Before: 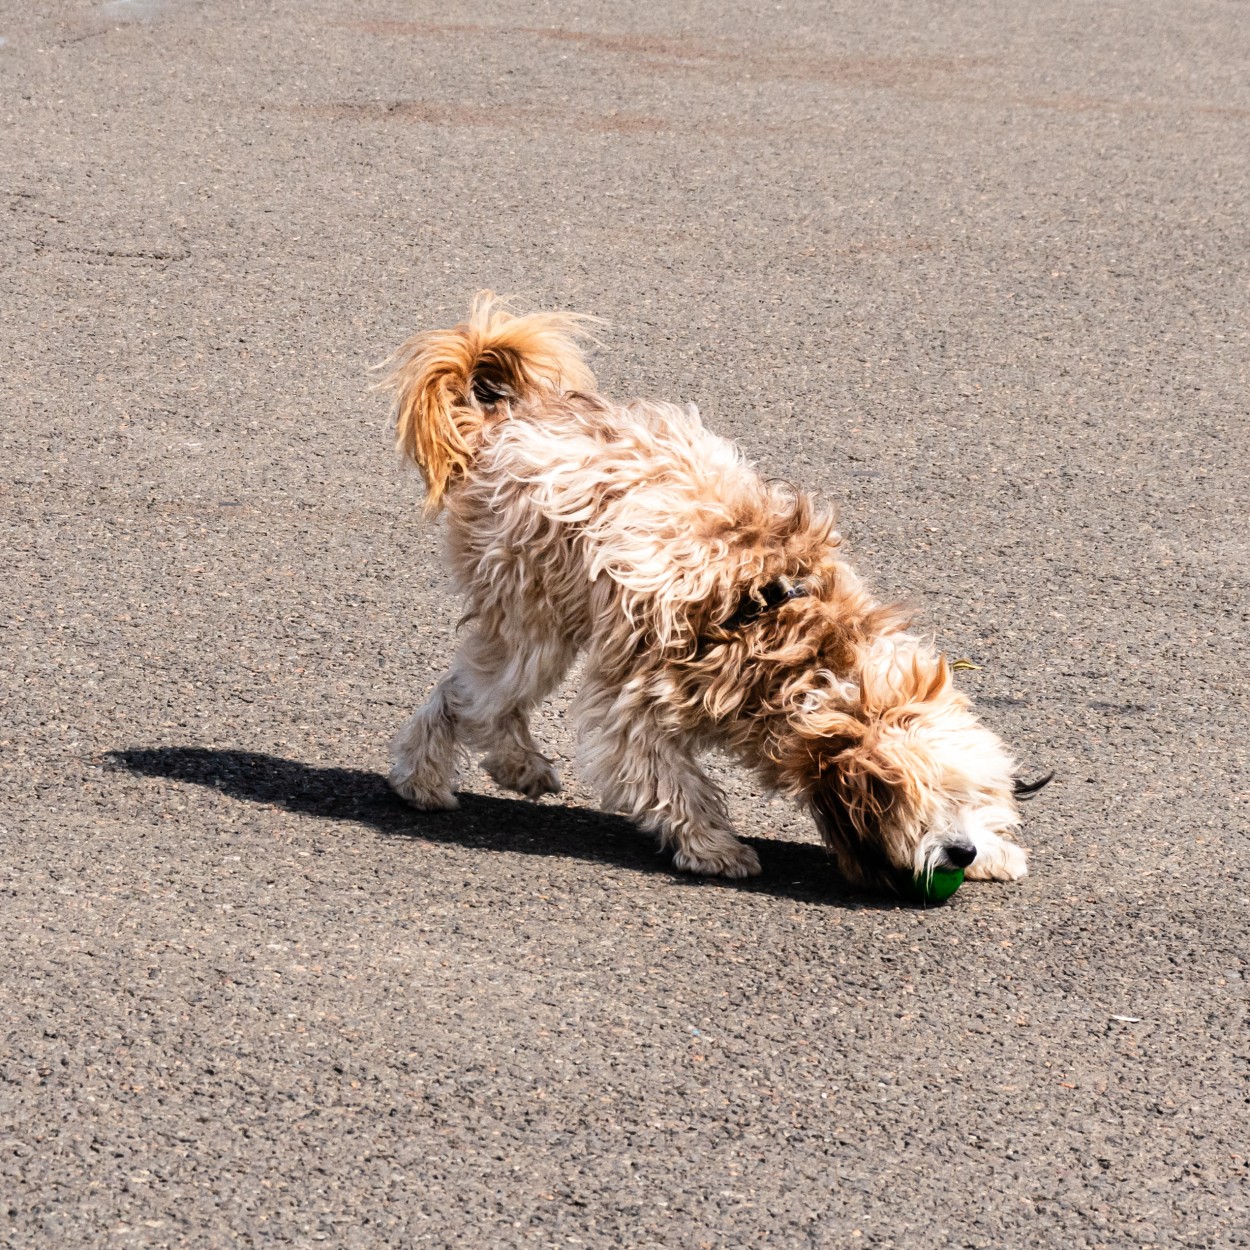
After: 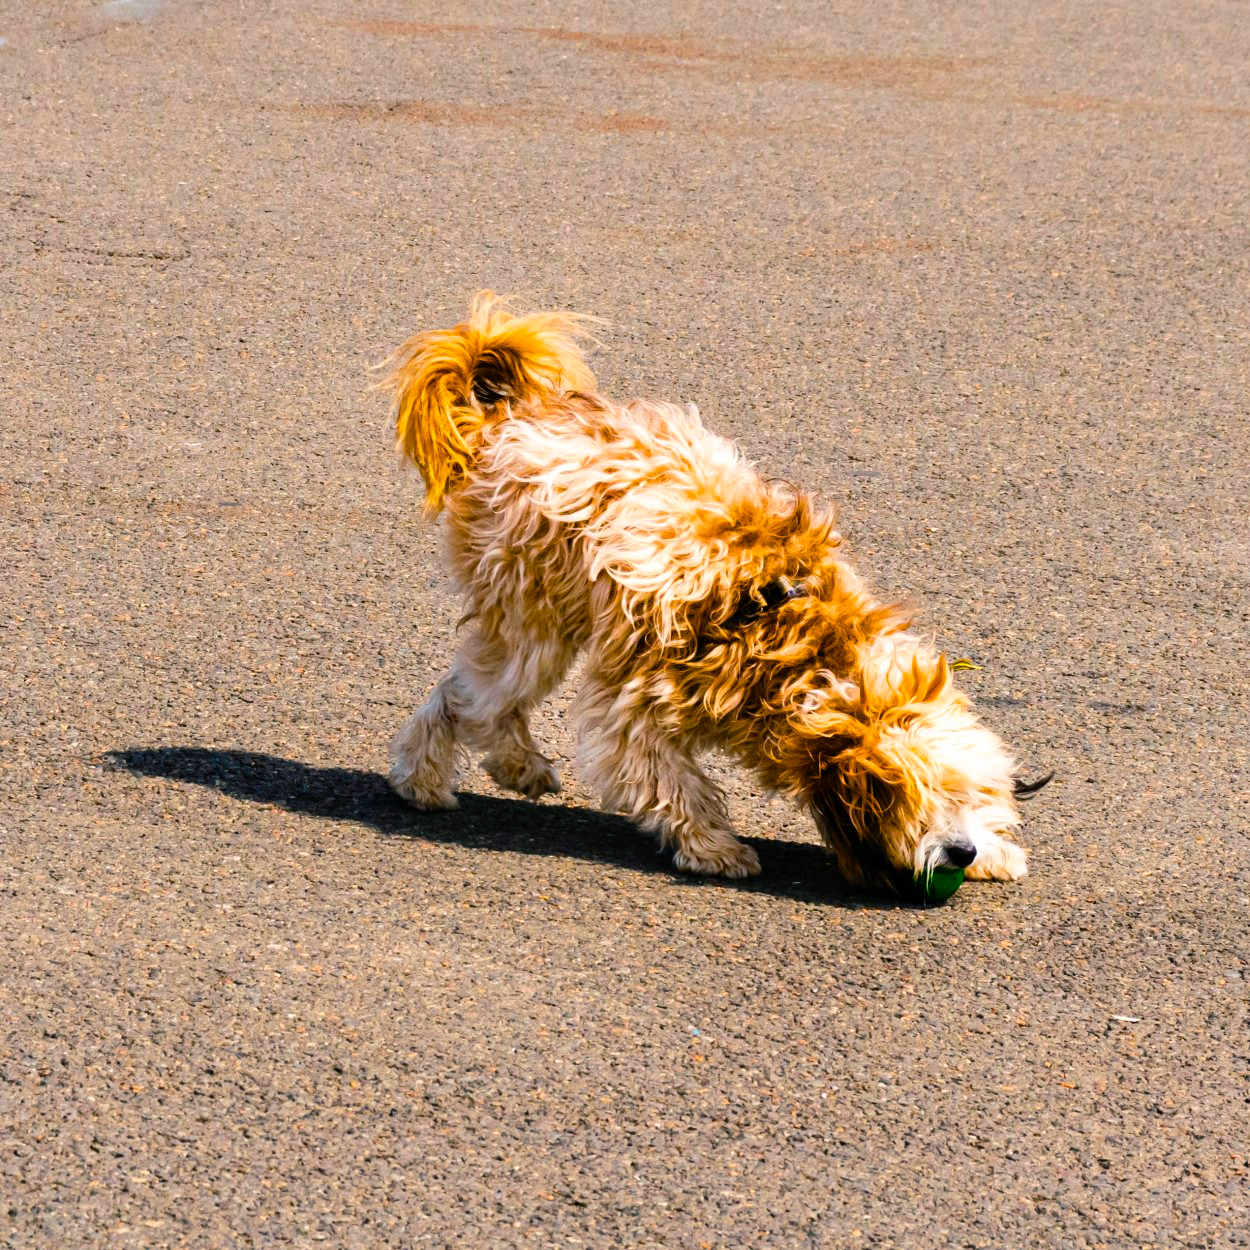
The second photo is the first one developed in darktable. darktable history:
color balance rgb: shadows lift › chroma 2.029%, shadows lift › hue 137.22°, shadows fall-off 100.586%, linear chroma grading › global chroma 14.553%, perceptual saturation grading › global saturation 99.43%, mask middle-gray fulcrum 22.437%
